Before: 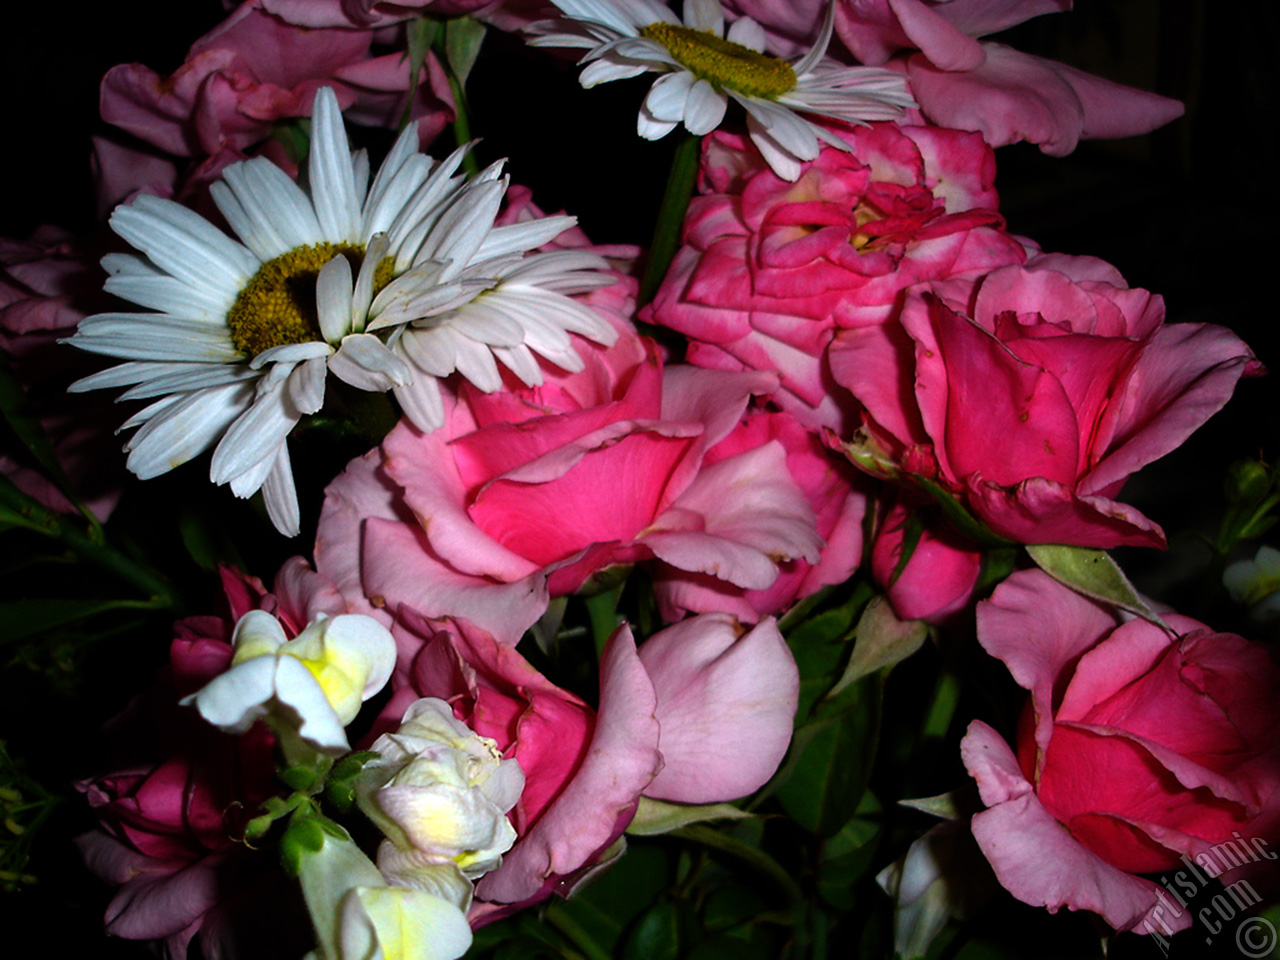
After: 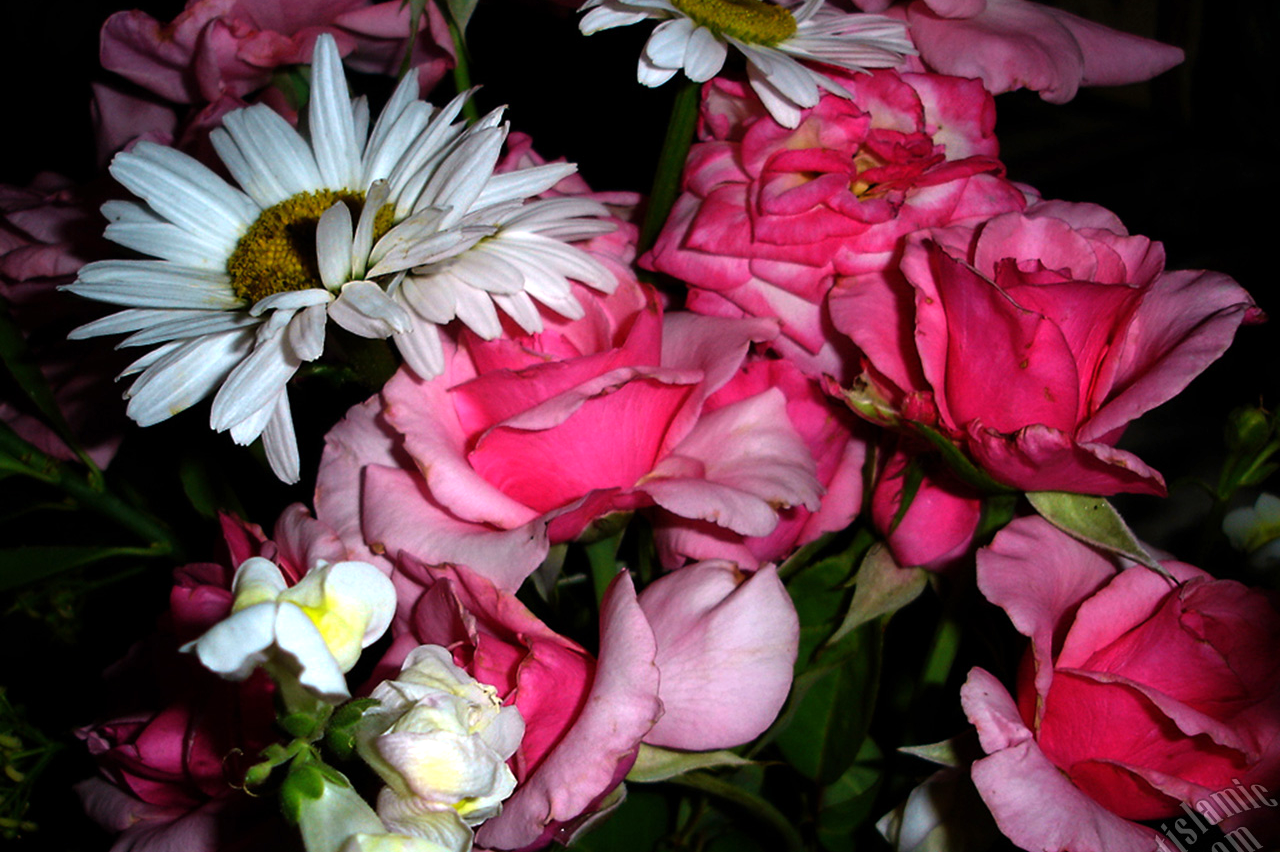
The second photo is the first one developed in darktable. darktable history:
crop and rotate: top 5.609%, bottom 5.609%
exposure: exposure 0.258 EV, compensate highlight preservation false
